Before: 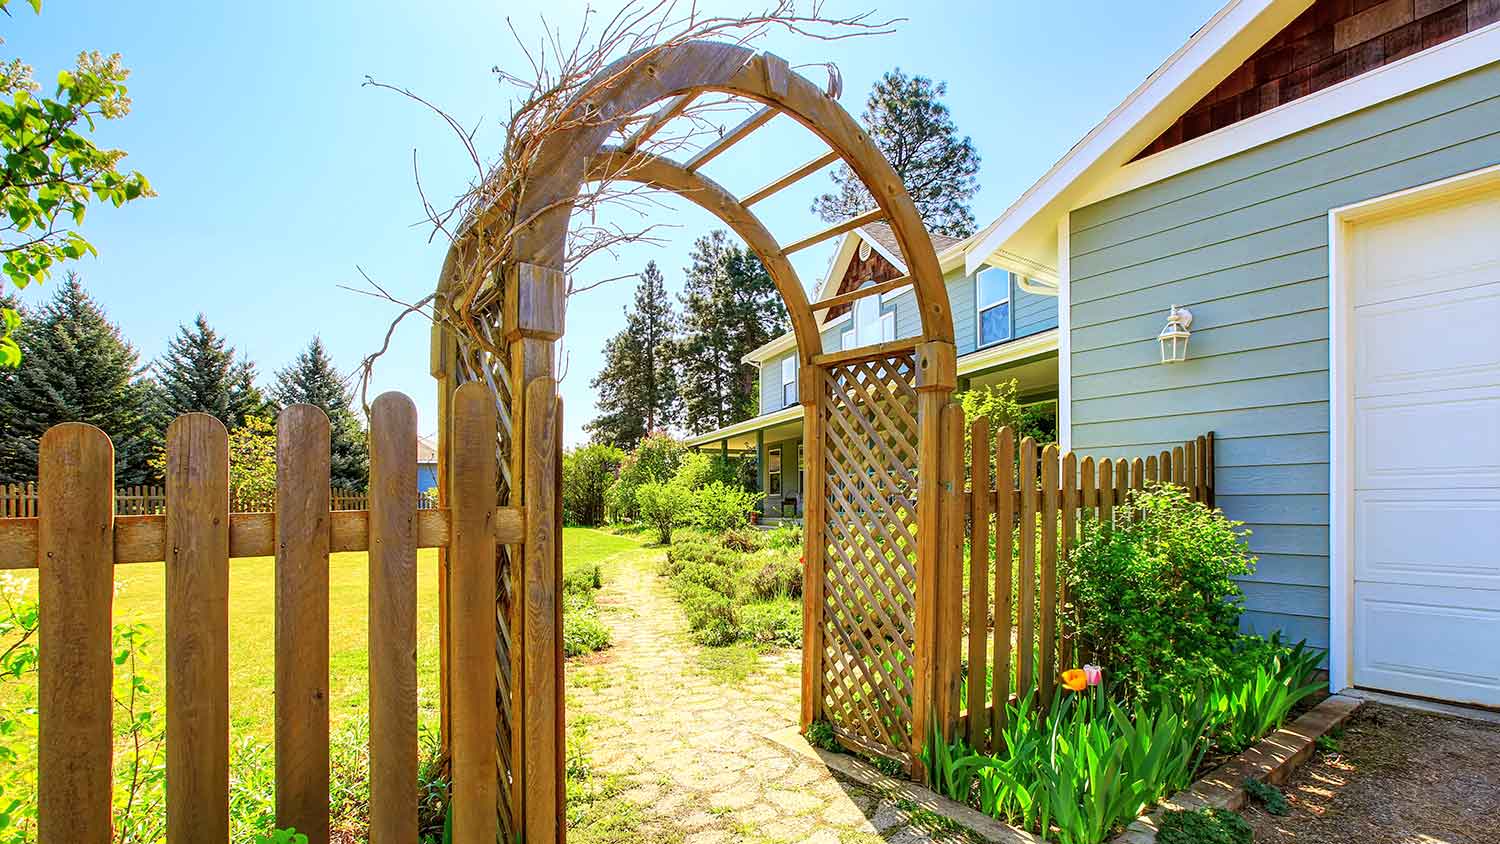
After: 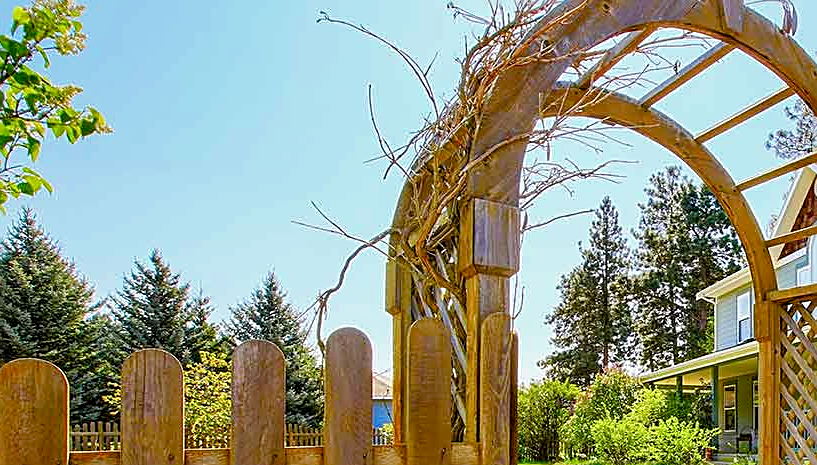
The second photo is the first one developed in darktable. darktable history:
tone equalizer: on, module defaults
sharpen: amount 0.56
shadows and highlights: shadows 25.41, white point adjustment -2.85, highlights -29.72
color balance rgb: perceptual saturation grading › global saturation 20%, perceptual saturation grading › highlights -25.147%, perceptual saturation grading › shadows 24.248%
crop and rotate: left 3.019%, top 7.689%, right 42.495%, bottom 37.179%
